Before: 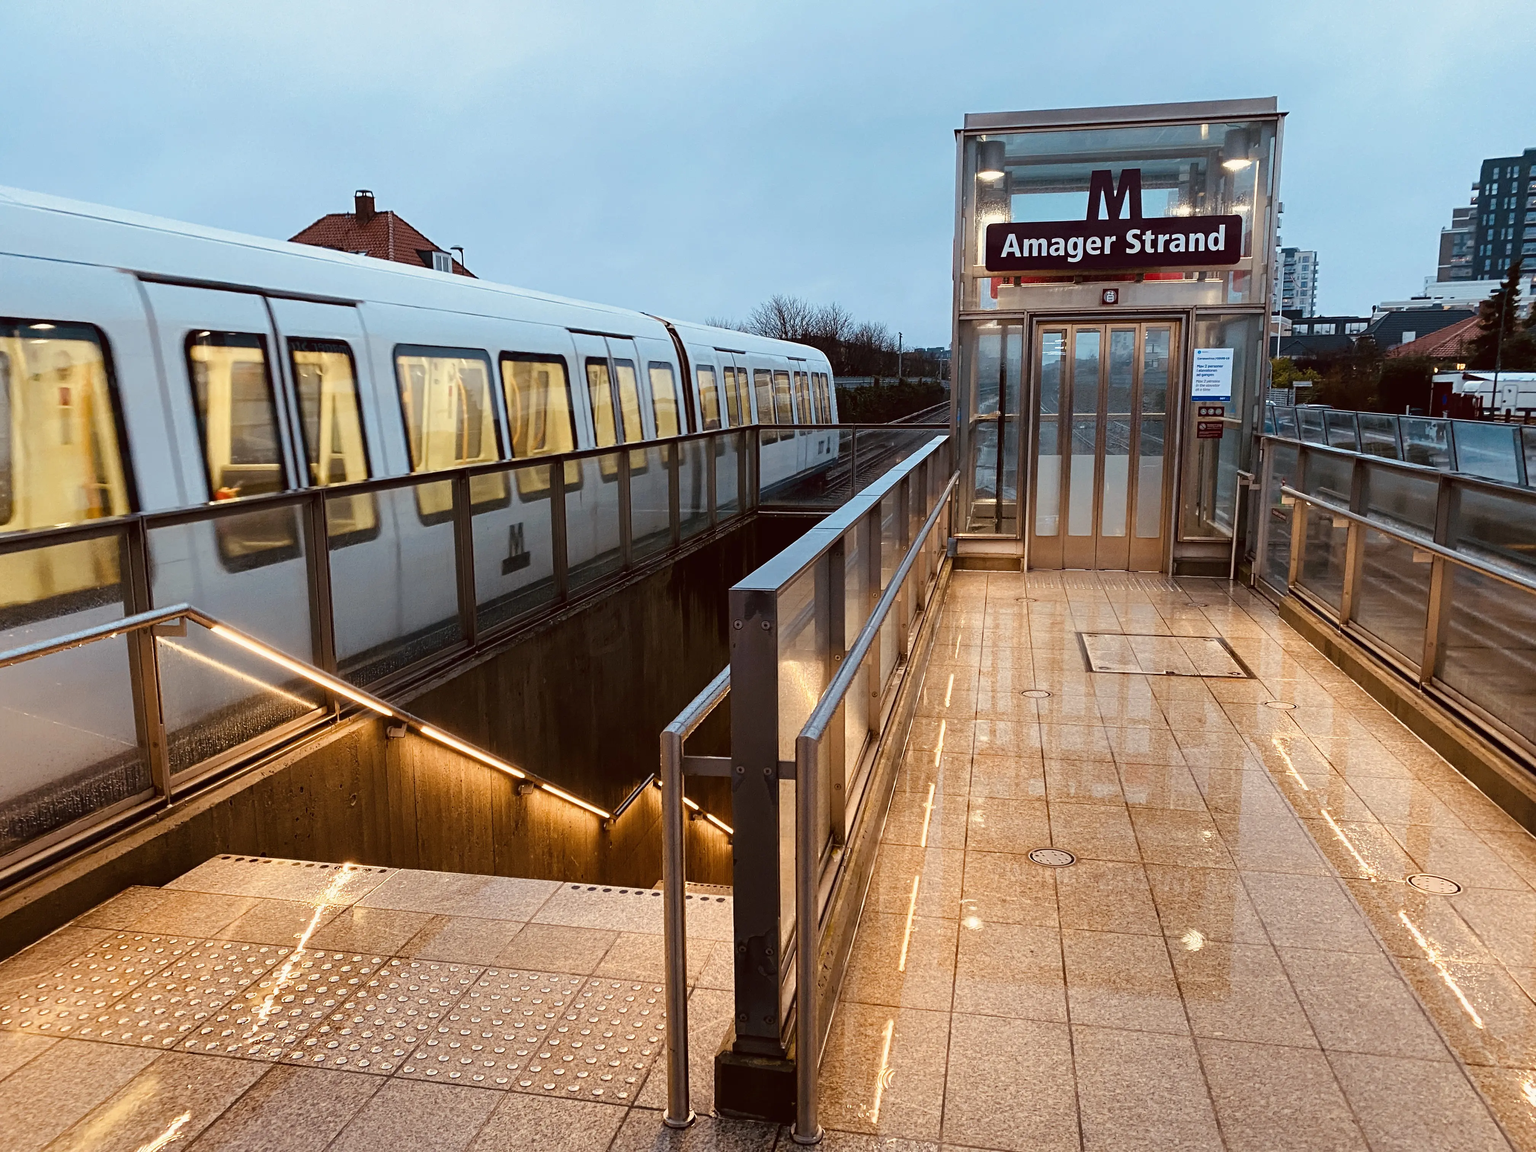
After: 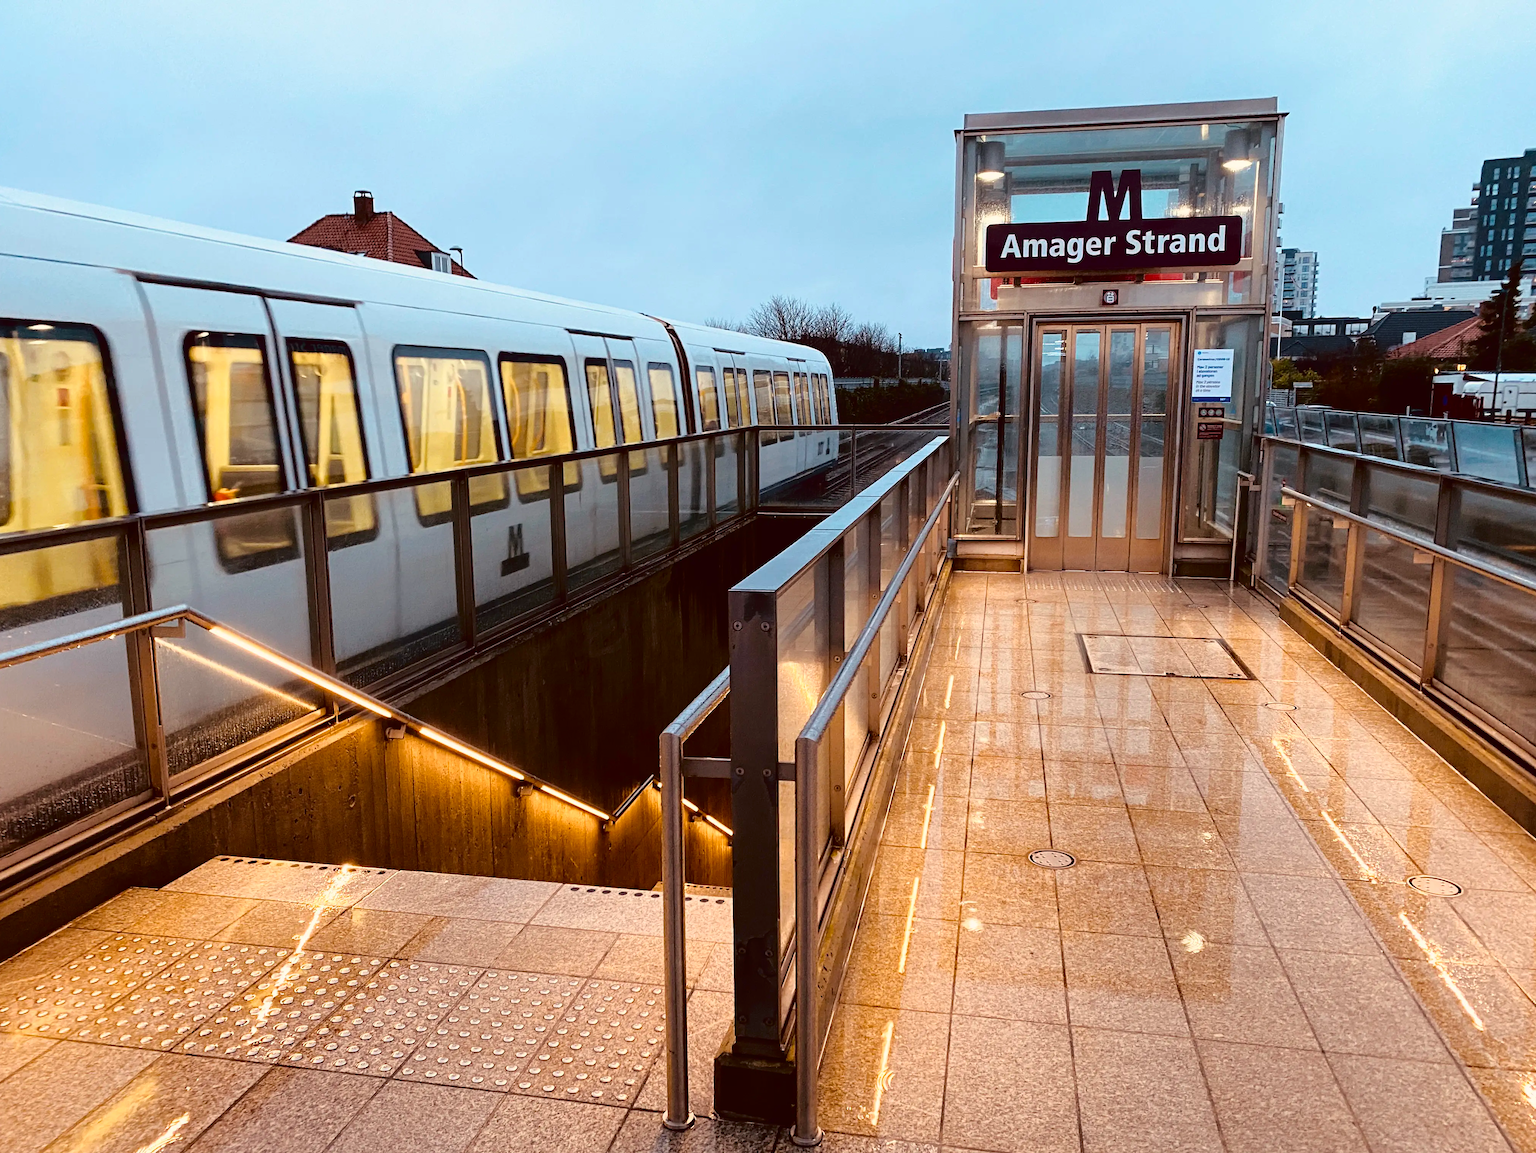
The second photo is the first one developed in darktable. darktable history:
crop and rotate: left 0.126%
tone curve: curves: ch0 [(0, 0.013) (0.117, 0.081) (0.257, 0.259) (0.408, 0.45) (0.611, 0.64) (0.81, 0.857) (1, 1)]; ch1 [(0, 0) (0.287, 0.198) (0.501, 0.506) (0.56, 0.584) (0.715, 0.741) (0.976, 0.992)]; ch2 [(0, 0) (0.369, 0.362) (0.5, 0.5) (0.537, 0.547) (0.59, 0.603) (0.681, 0.754) (1, 1)], color space Lab, independent channels, preserve colors none
